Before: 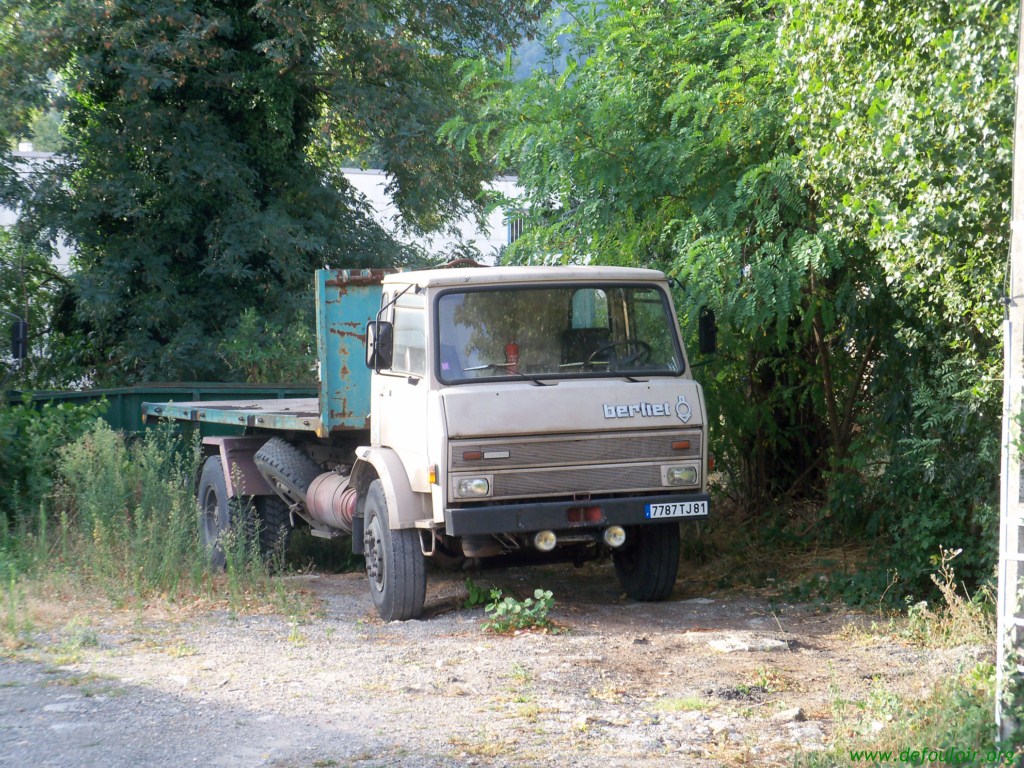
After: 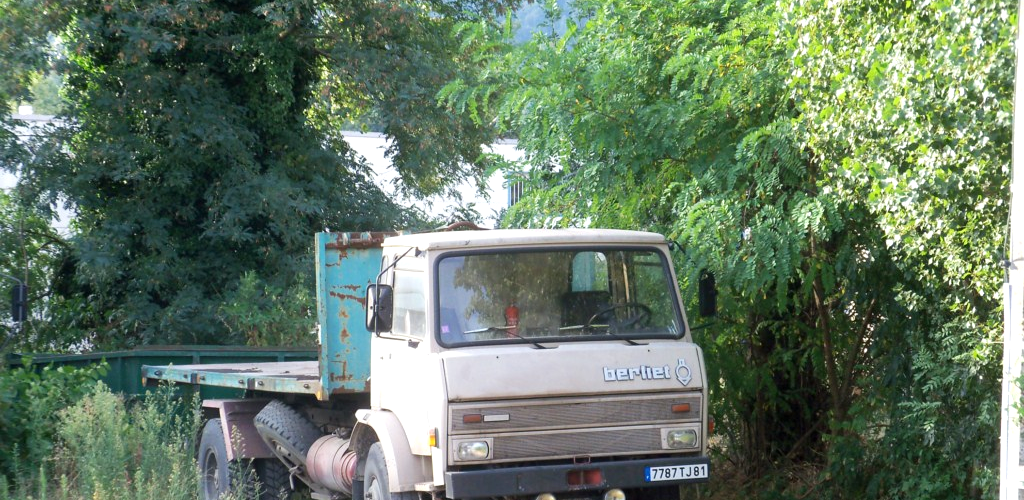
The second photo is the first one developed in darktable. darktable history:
base curve: curves: ch0 [(0, 0) (0.472, 0.508) (1, 1)], preserve colors none
crop and rotate: top 4.845%, bottom 29.971%
exposure: exposure 0.299 EV, compensate highlight preservation false
